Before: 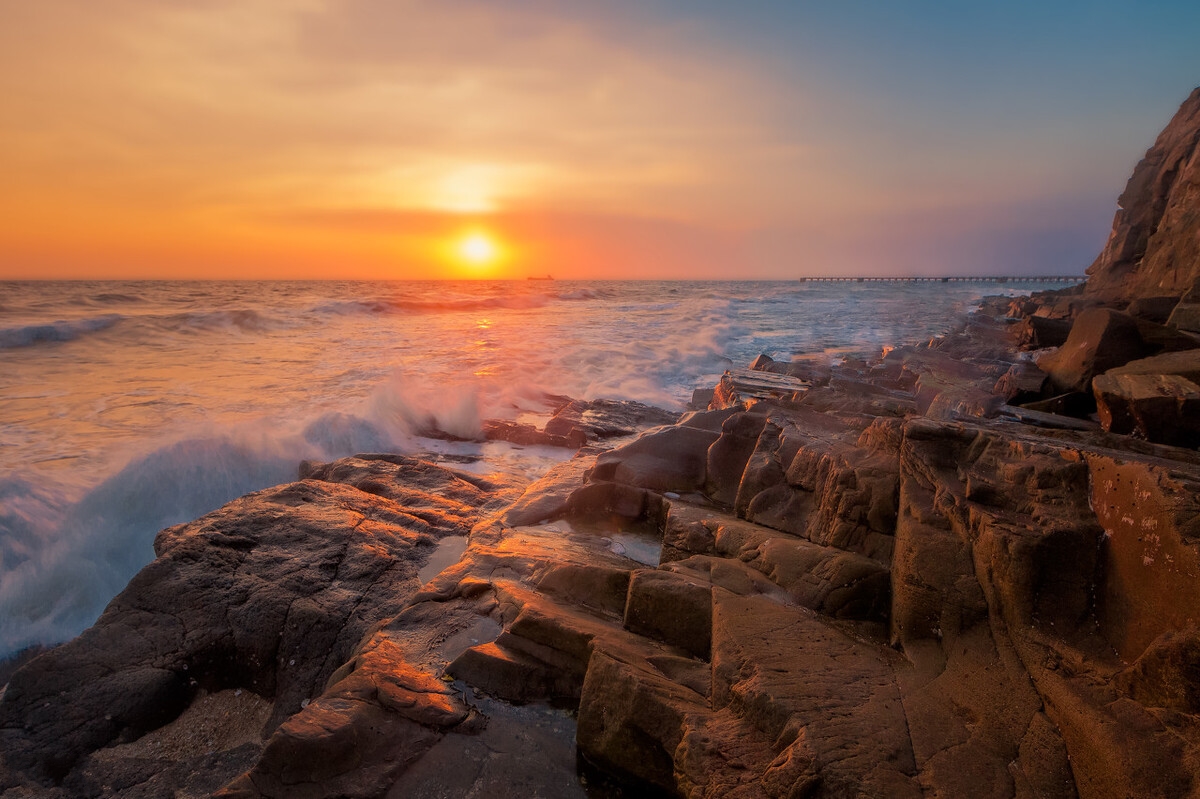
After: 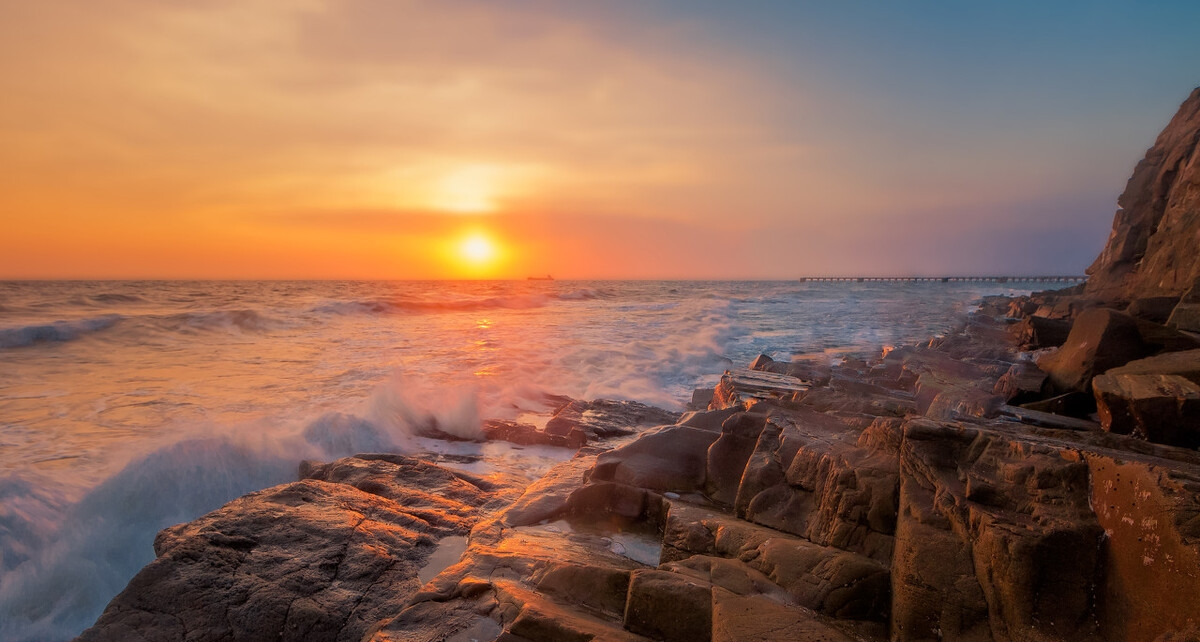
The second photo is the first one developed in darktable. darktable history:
crop: bottom 19.634%
